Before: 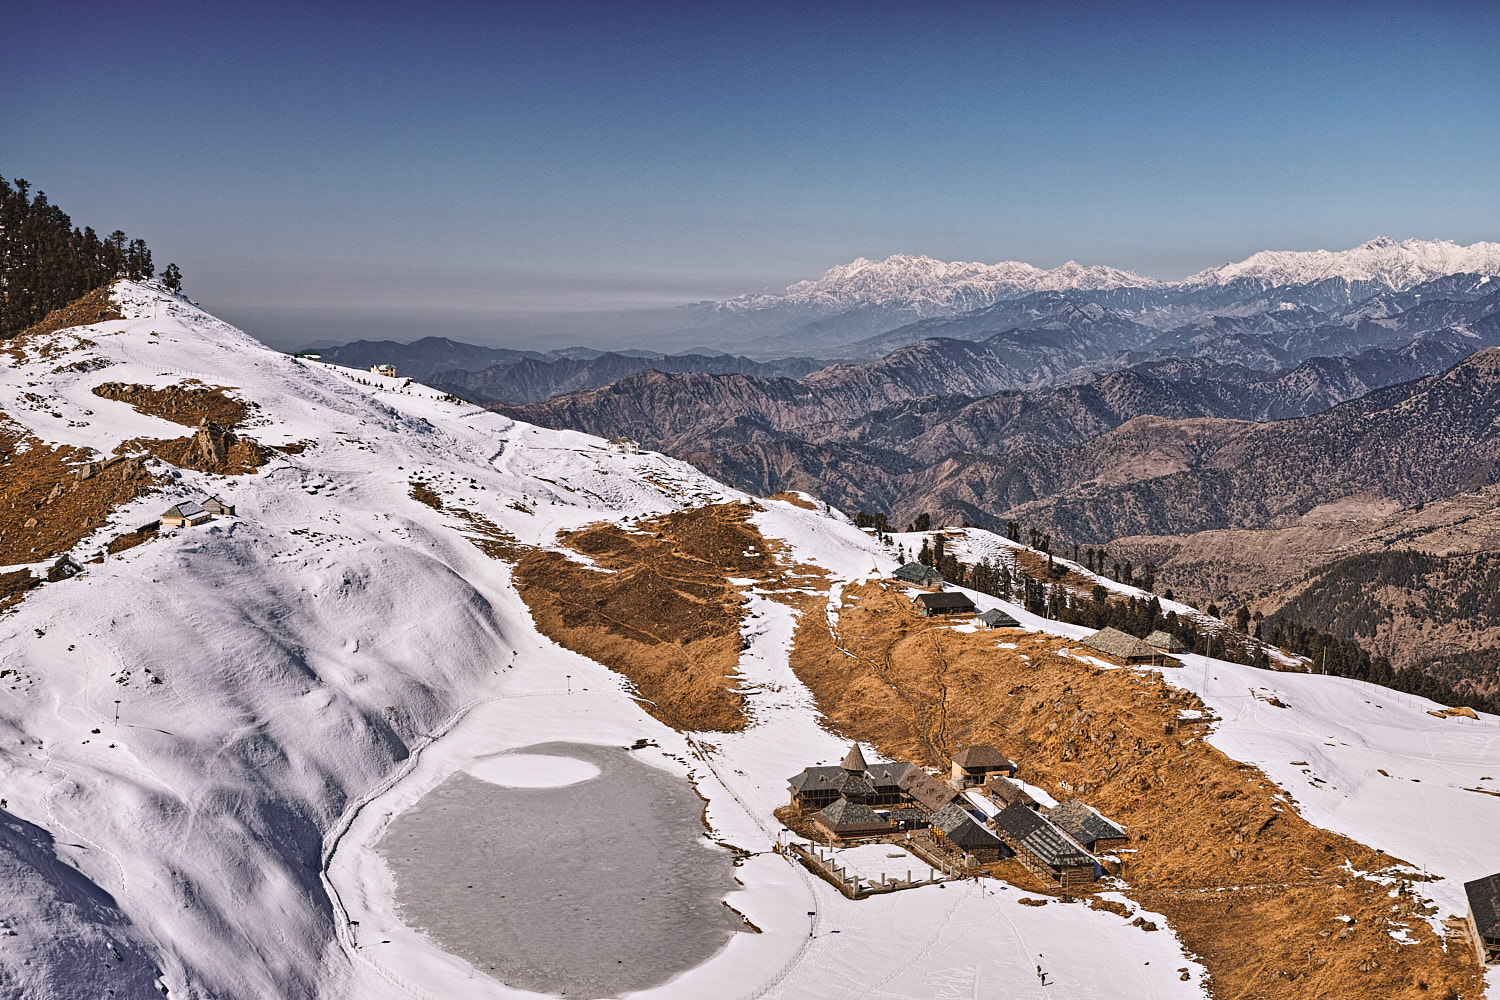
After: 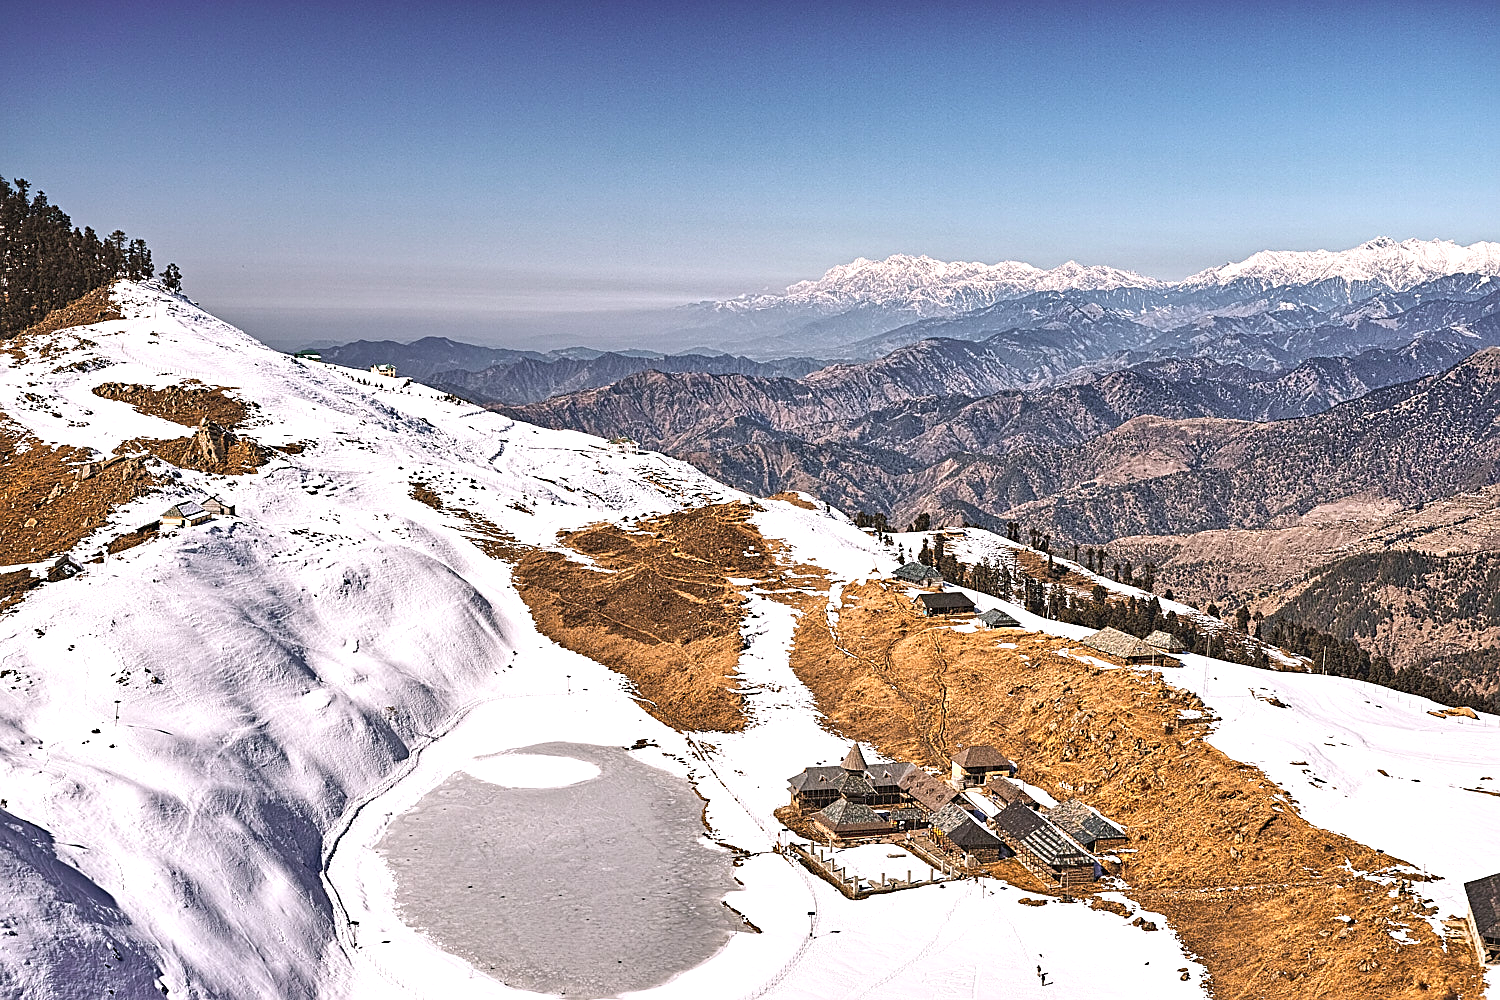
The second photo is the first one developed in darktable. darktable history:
exposure: black level correction 0, exposure 0.693 EV, compensate highlight preservation false
sharpen: on, module defaults
